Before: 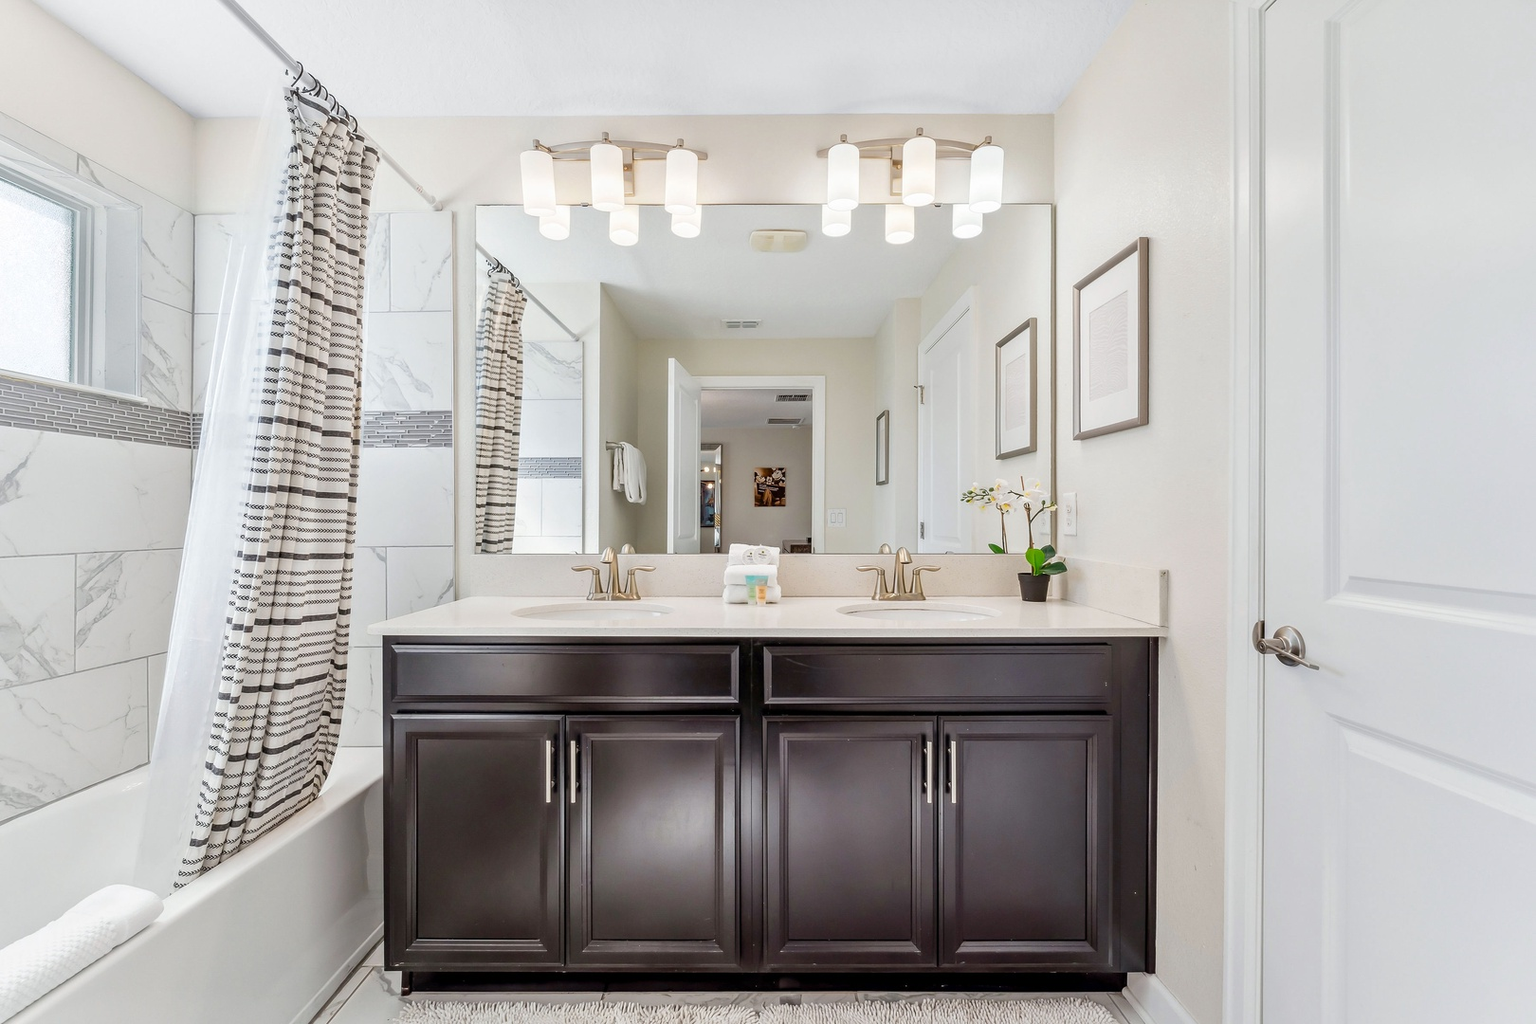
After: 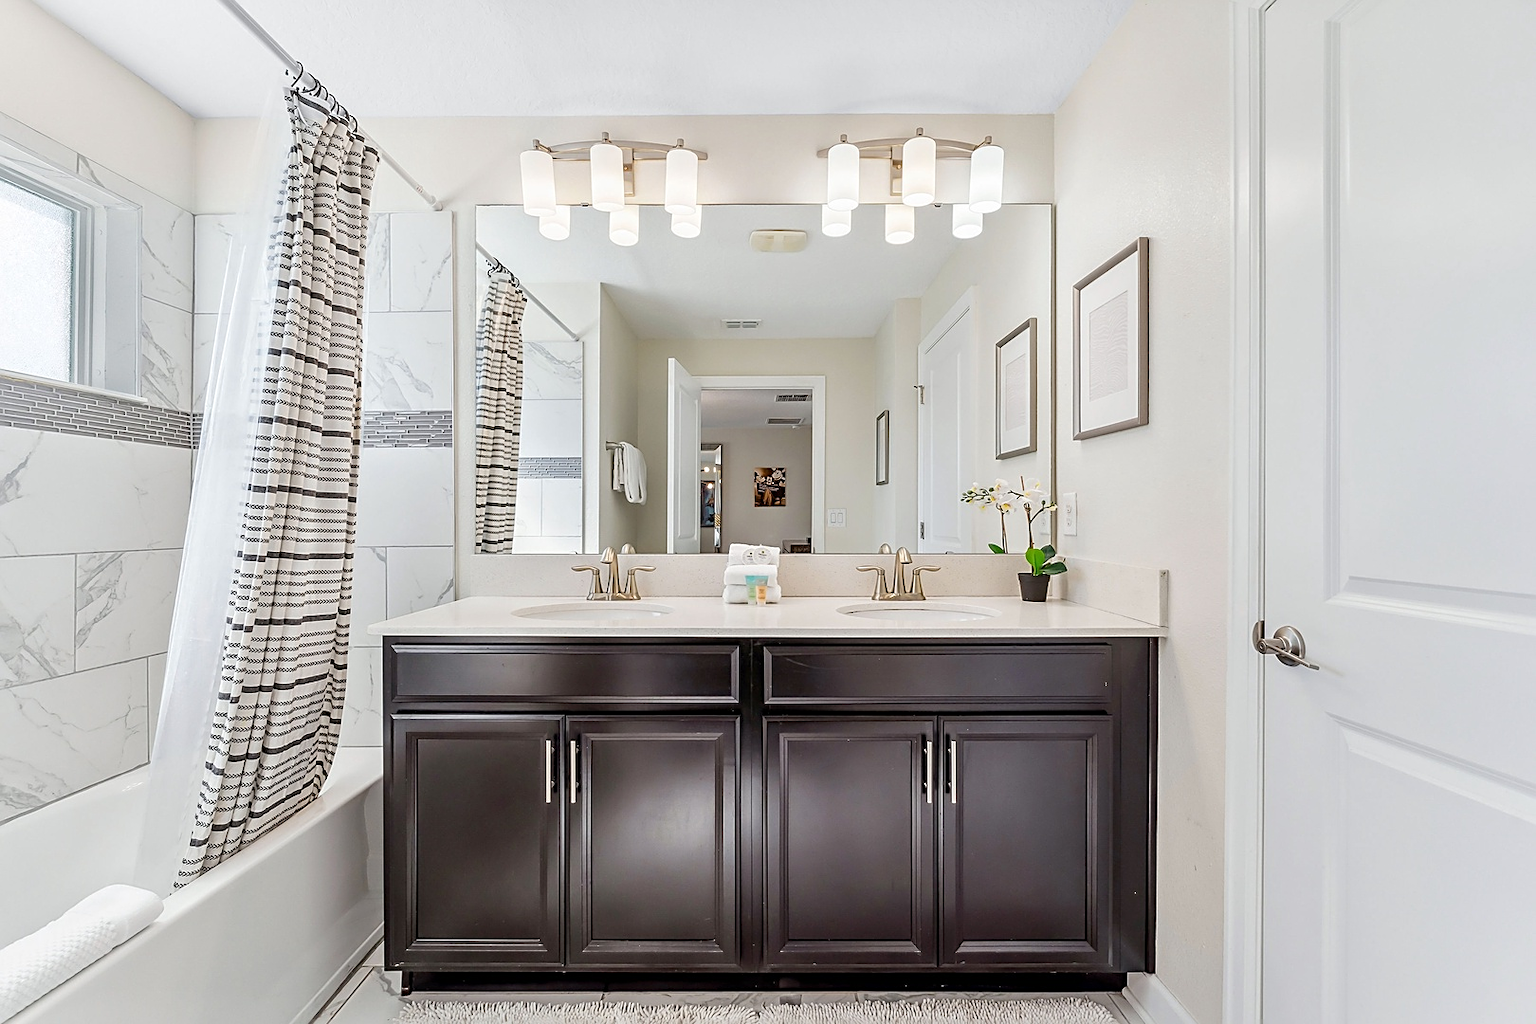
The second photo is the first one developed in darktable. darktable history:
sharpen: amount 0.569
